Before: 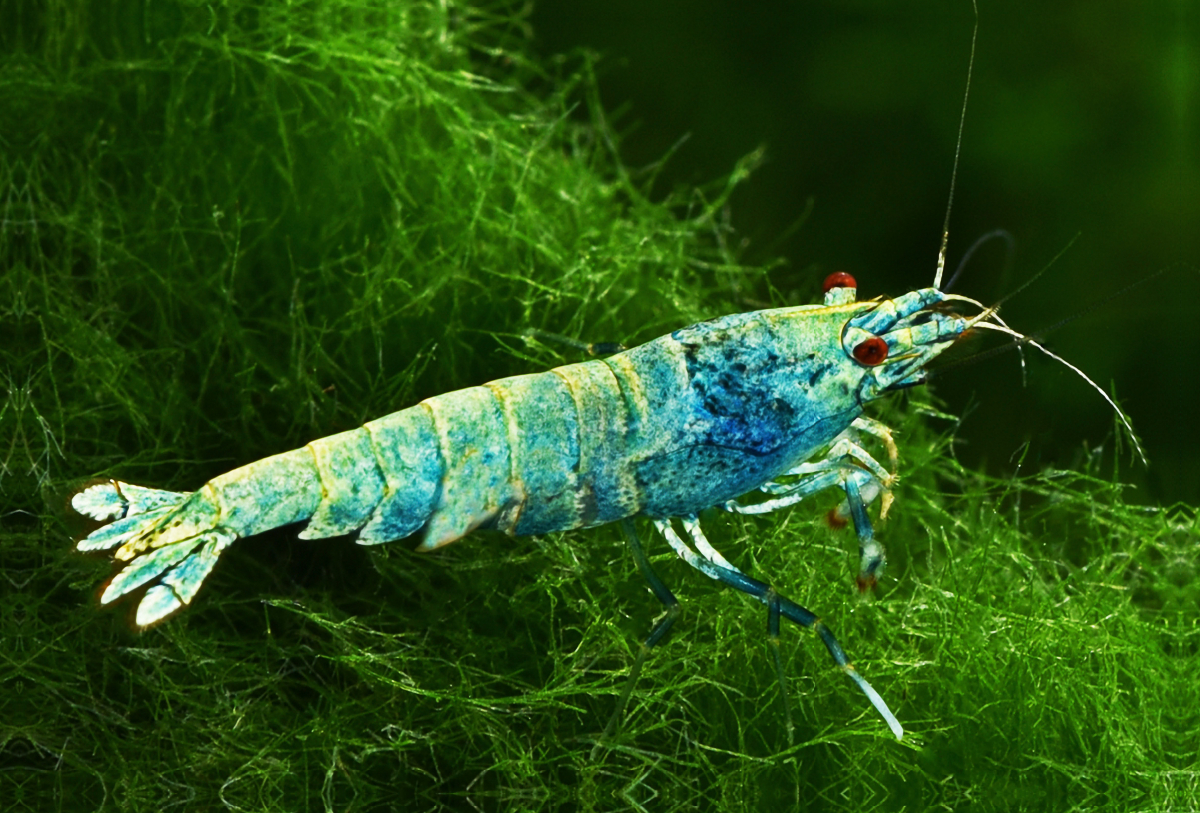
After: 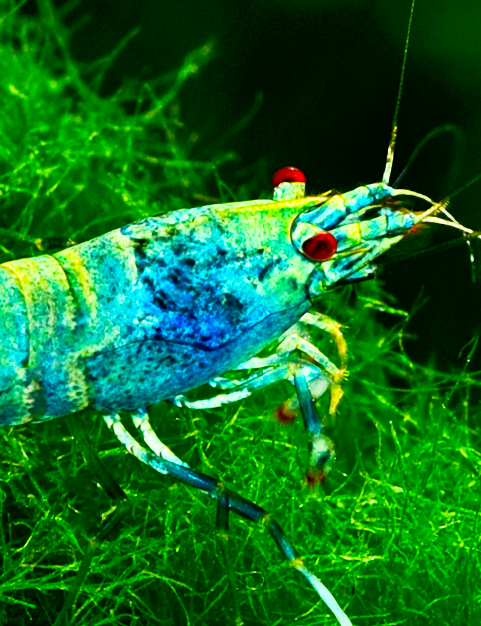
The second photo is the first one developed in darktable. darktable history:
exposure: black level correction 0.012, compensate highlight preservation false
contrast brightness saturation: contrast 0.203, brightness 0.204, saturation 0.79
crop: left 45.919%, top 12.919%, right 13.951%, bottom 10.006%
